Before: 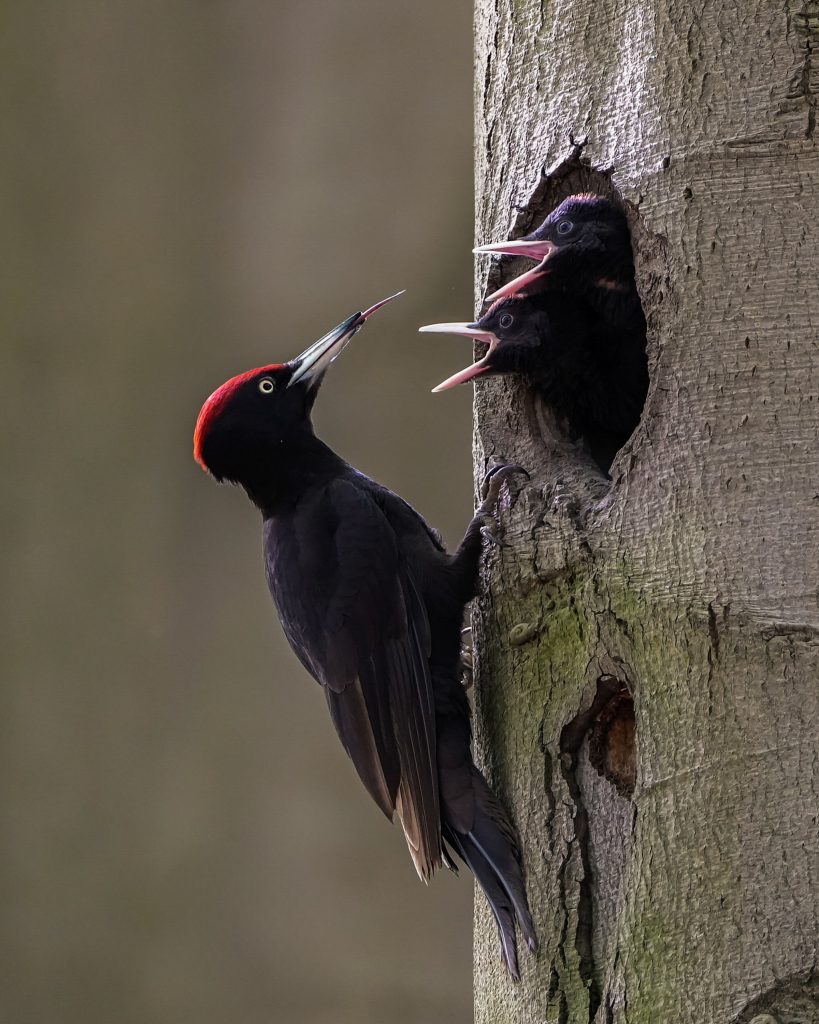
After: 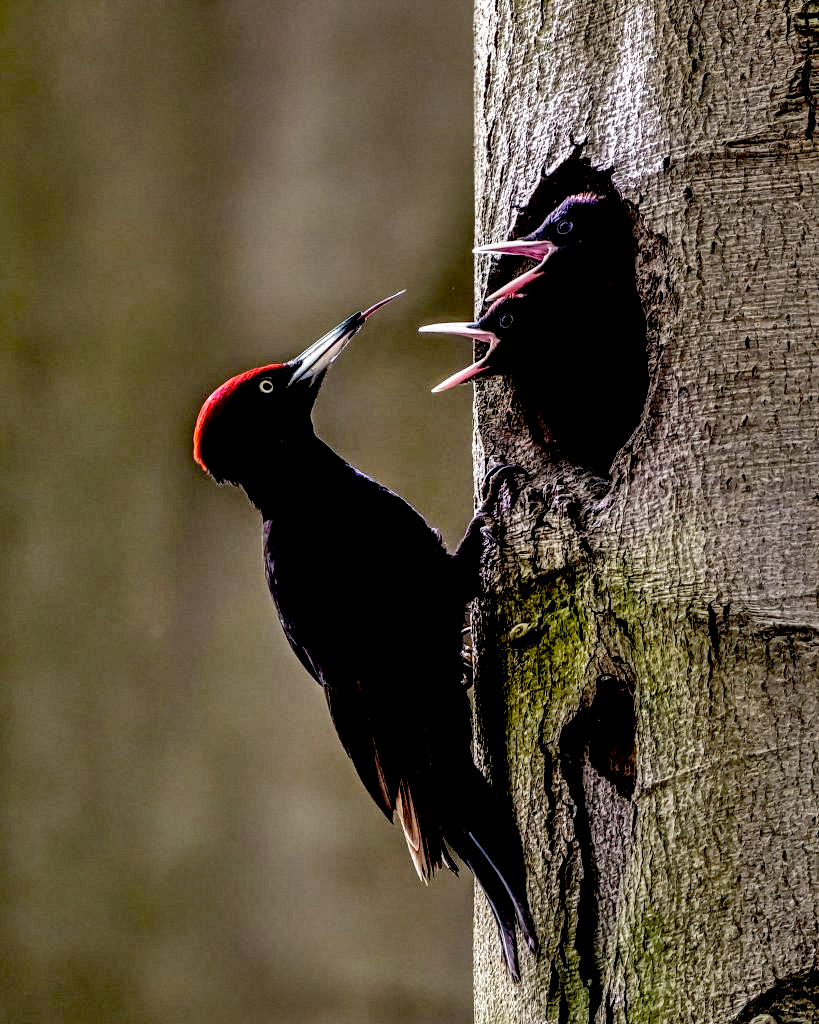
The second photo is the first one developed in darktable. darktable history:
shadows and highlights: low approximation 0.01, soften with gaussian
local contrast: highlights 65%, shadows 54%, detail 169%, midtone range 0.514
exposure: black level correction 0.047, exposure 0.013 EV, compensate highlight preservation false
